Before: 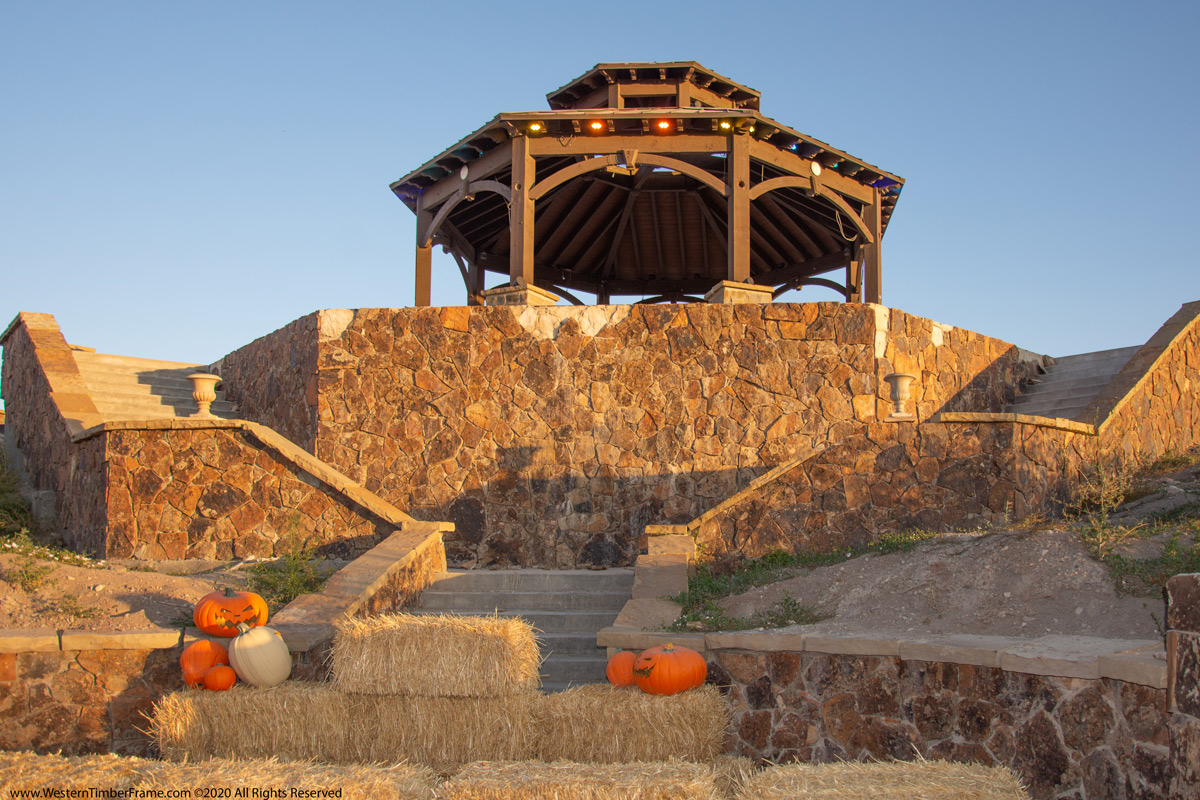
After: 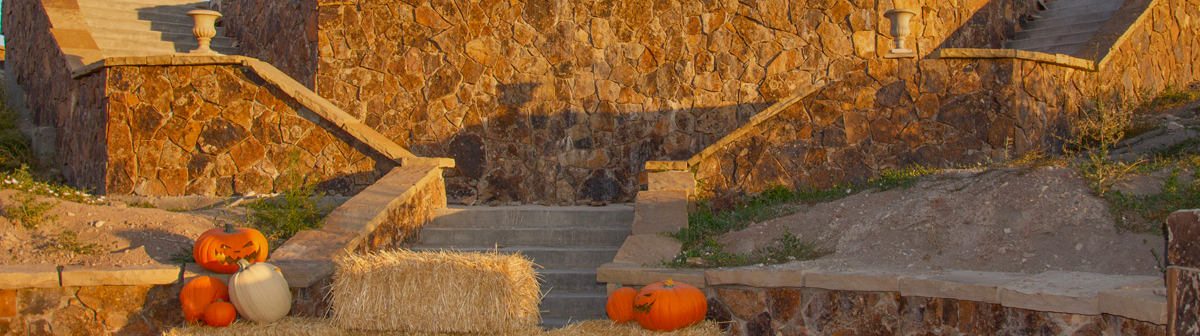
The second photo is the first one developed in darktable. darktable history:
color balance rgb: perceptual saturation grading › global saturation 20%, perceptual saturation grading › highlights -25%, perceptual saturation grading › shadows 25%
crop: top 45.551%, bottom 12.262%
graduated density: on, module defaults
